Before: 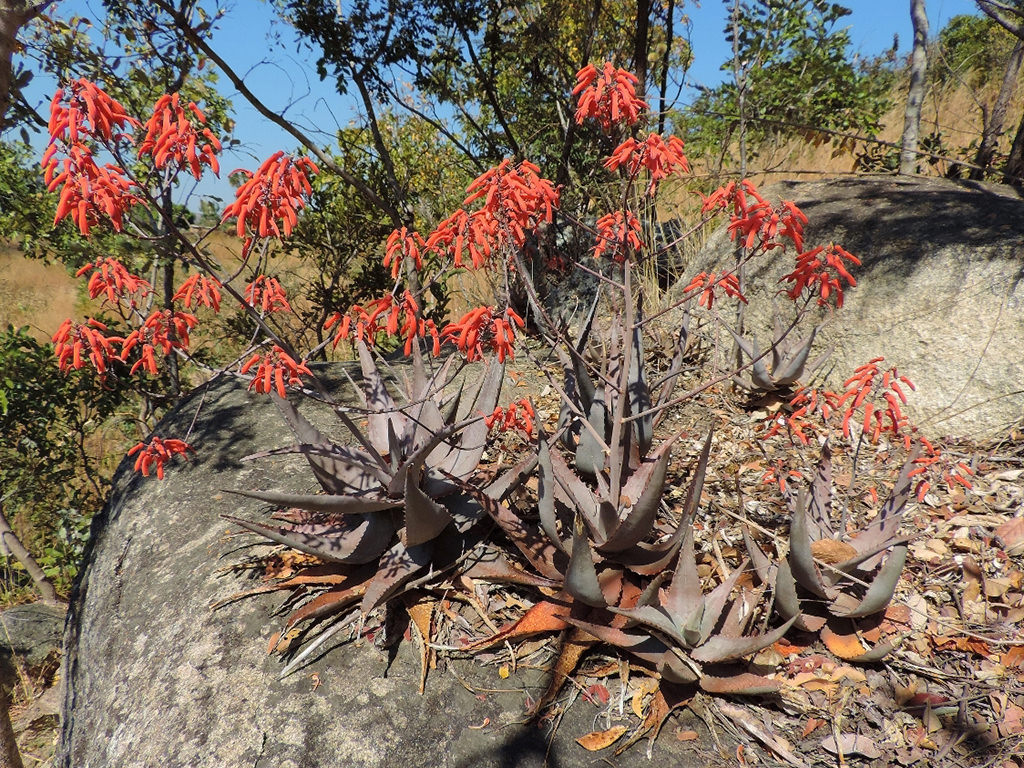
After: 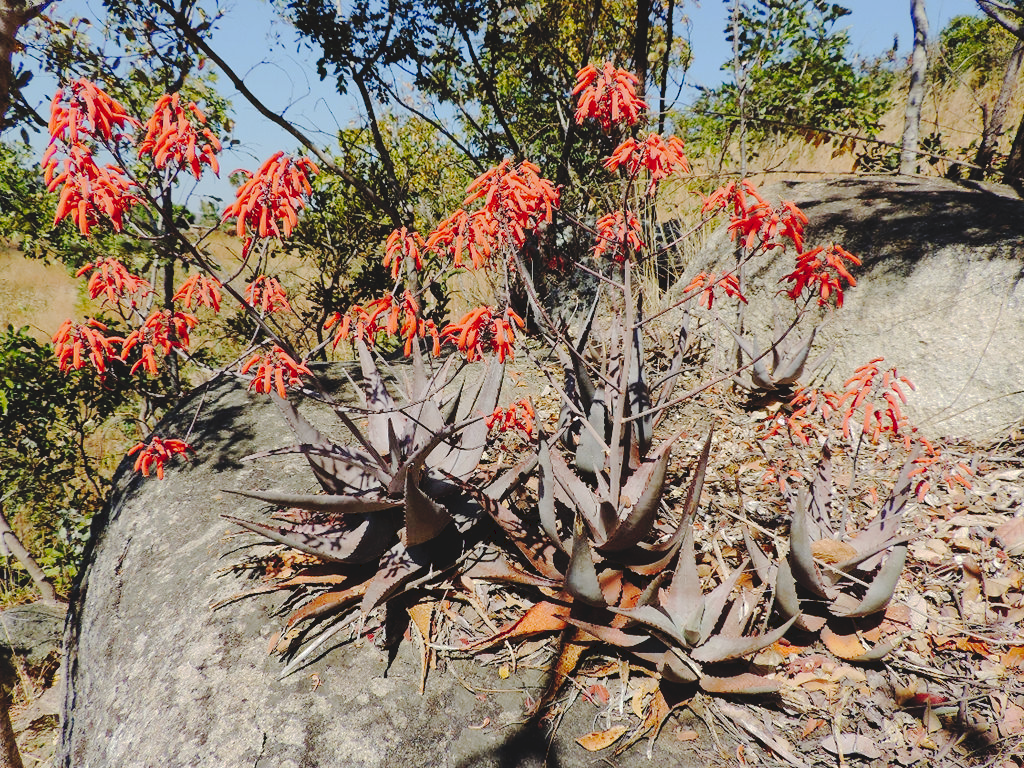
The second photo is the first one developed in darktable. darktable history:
exposure: exposure 0 EV, compensate highlight preservation false
tone curve: curves: ch0 [(0, 0) (0.003, 0.089) (0.011, 0.089) (0.025, 0.088) (0.044, 0.089) (0.069, 0.094) (0.1, 0.108) (0.136, 0.119) (0.177, 0.147) (0.224, 0.204) (0.277, 0.28) (0.335, 0.389) (0.399, 0.486) (0.468, 0.588) (0.543, 0.647) (0.623, 0.705) (0.709, 0.759) (0.801, 0.815) (0.898, 0.873) (1, 1)], preserve colors none
